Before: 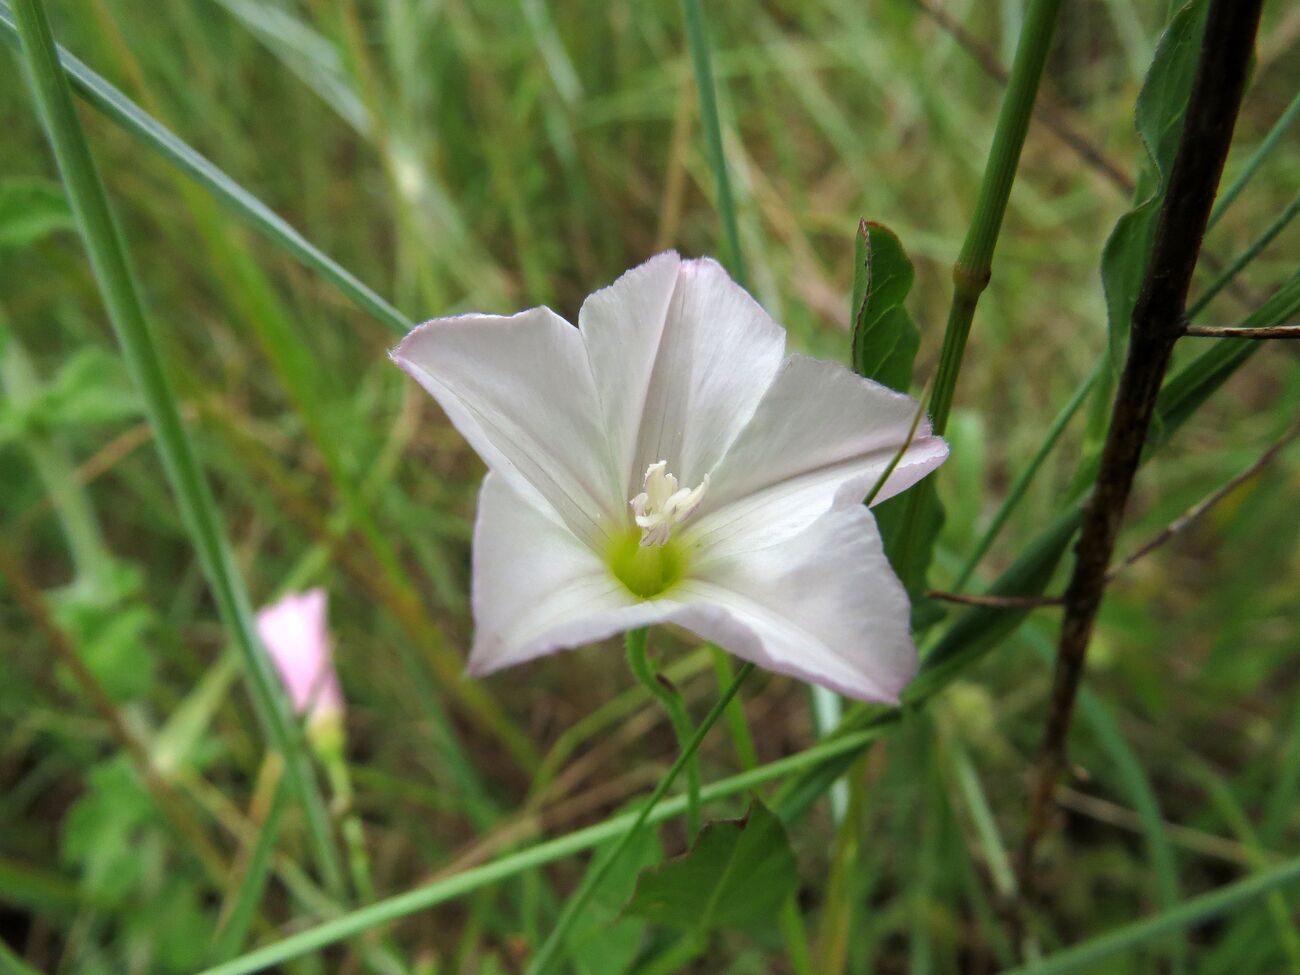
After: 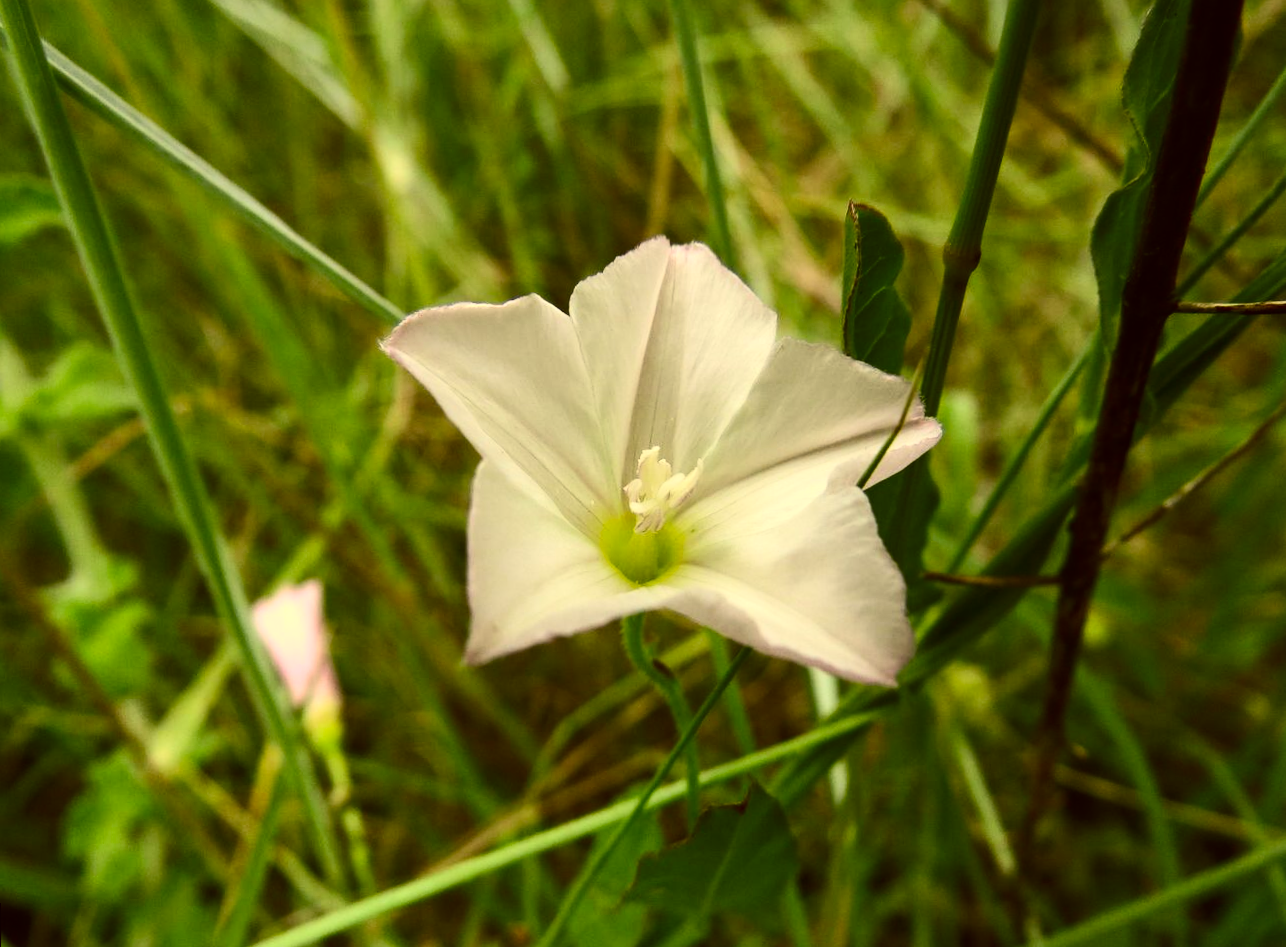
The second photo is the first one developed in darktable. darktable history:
color correction: highlights a* 0.162, highlights b* 29.53, shadows a* -0.162, shadows b* 21.09
color balance: output saturation 98.5%
contrast brightness saturation: contrast 0.28
rotate and perspective: rotation -1°, crop left 0.011, crop right 0.989, crop top 0.025, crop bottom 0.975
